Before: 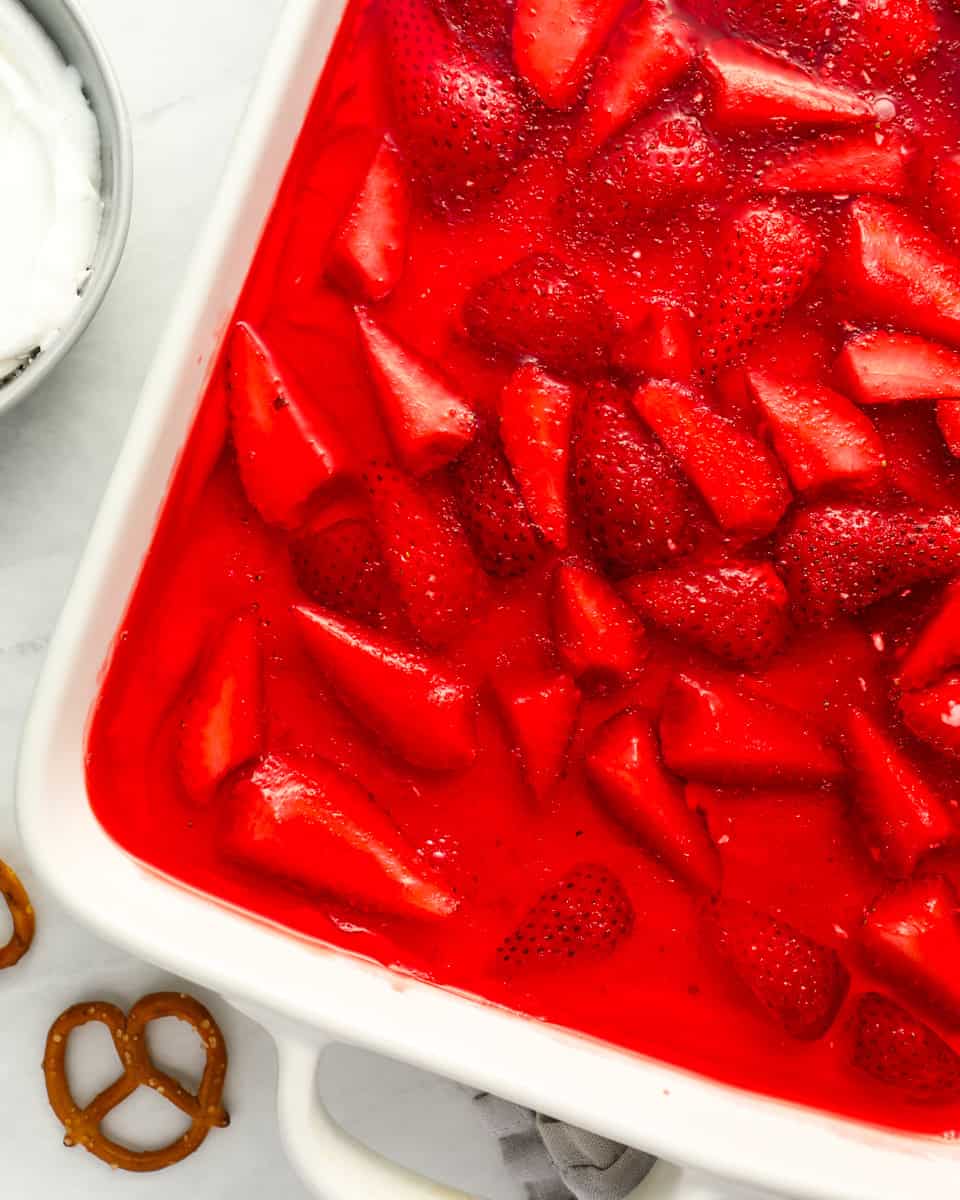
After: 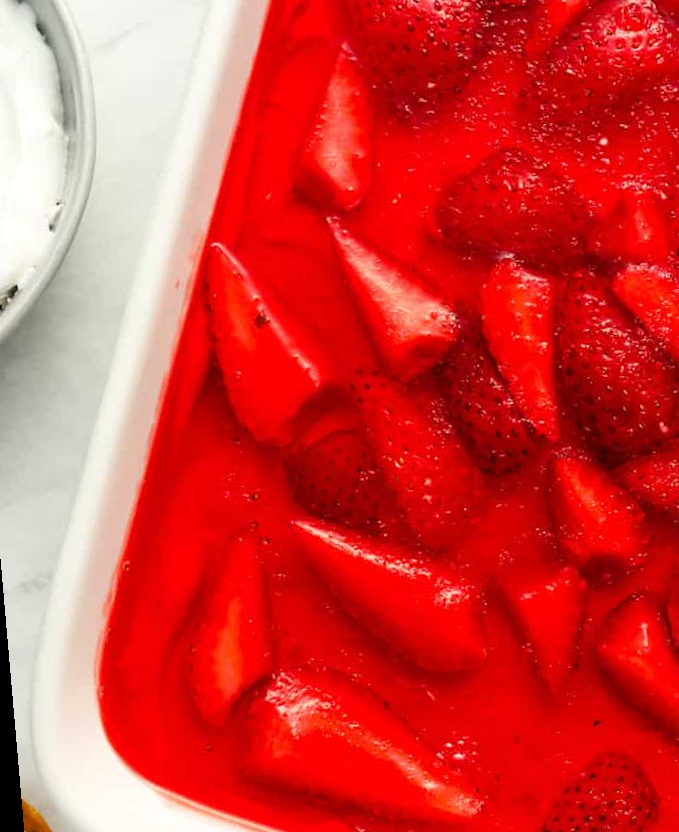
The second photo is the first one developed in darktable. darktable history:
crop: right 28.885%, bottom 16.626%
rotate and perspective: rotation -5°, crop left 0.05, crop right 0.952, crop top 0.11, crop bottom 0.89
